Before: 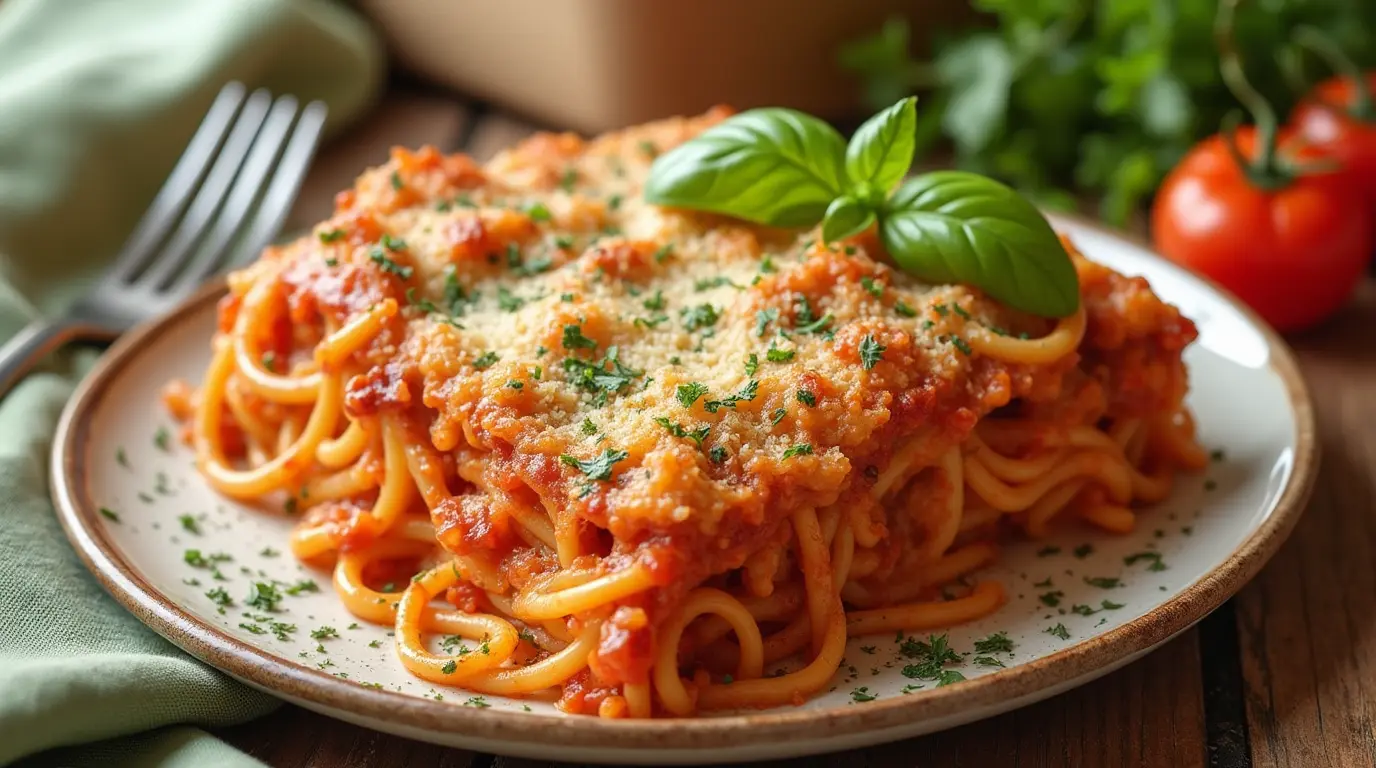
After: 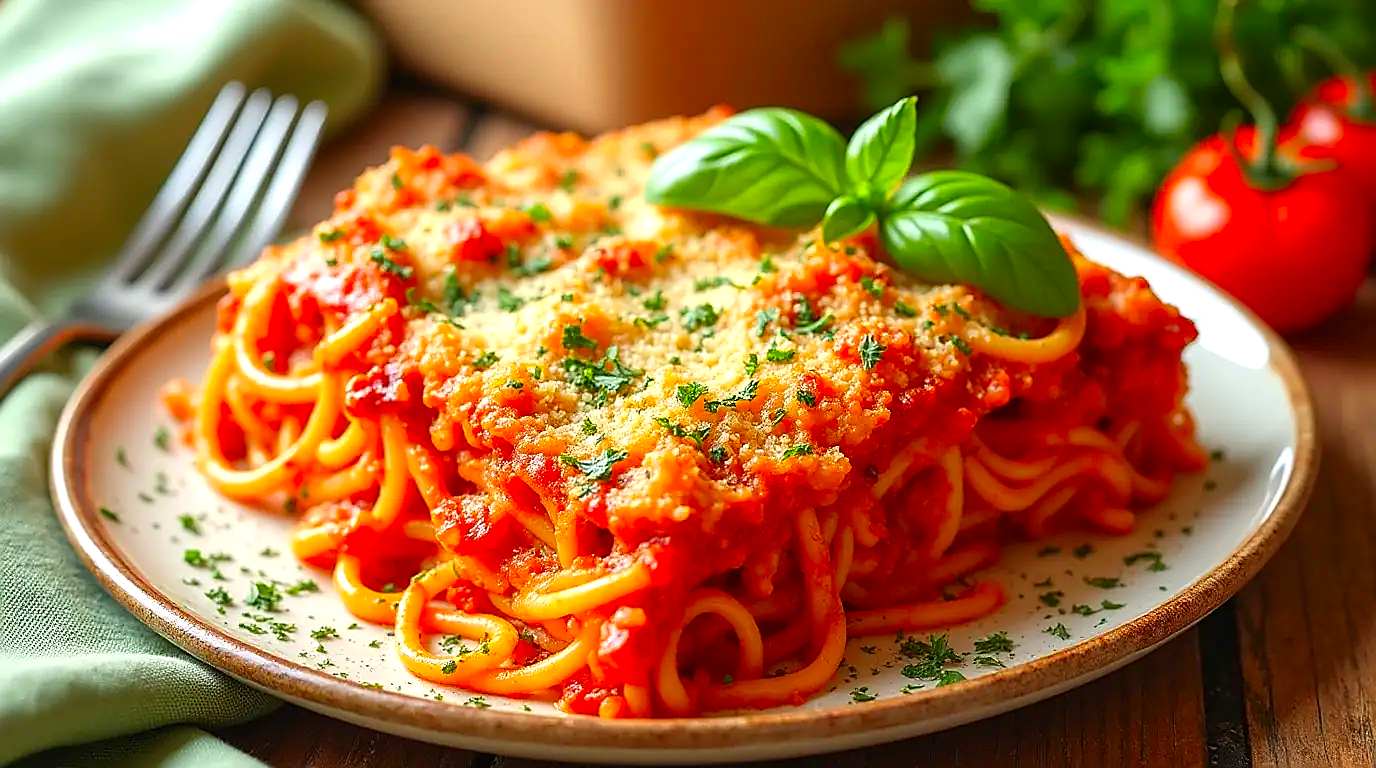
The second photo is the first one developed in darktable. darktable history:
contrast brightness saturation: saturation 0.5
sharpen: radius 1.4, amount 1.25, threshold 0.7
exposure: exposure 0.376 EV, compensate highlight preservation false
